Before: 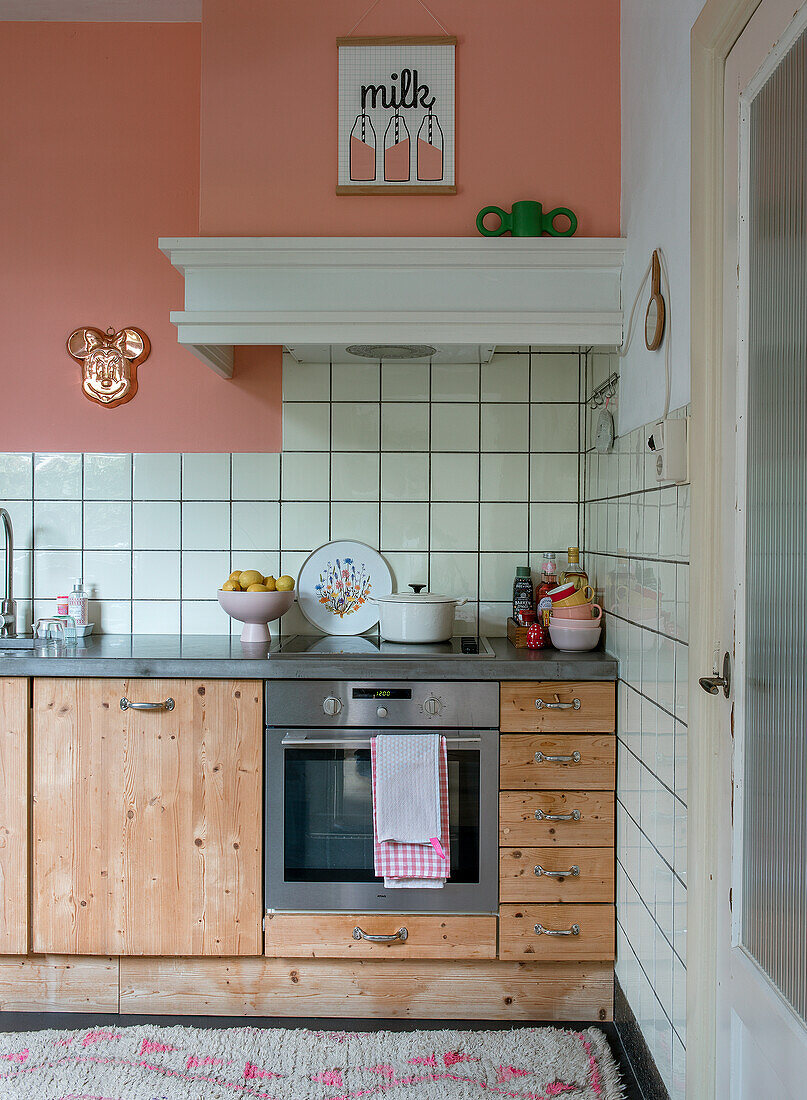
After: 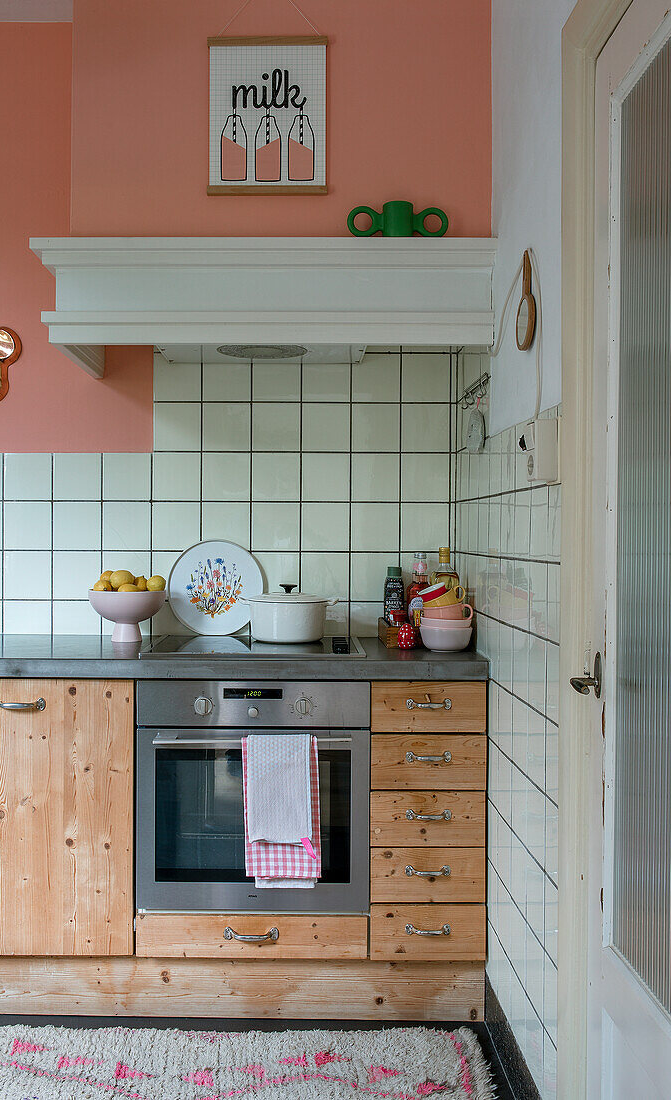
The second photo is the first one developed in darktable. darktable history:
crop: left 16.047%
